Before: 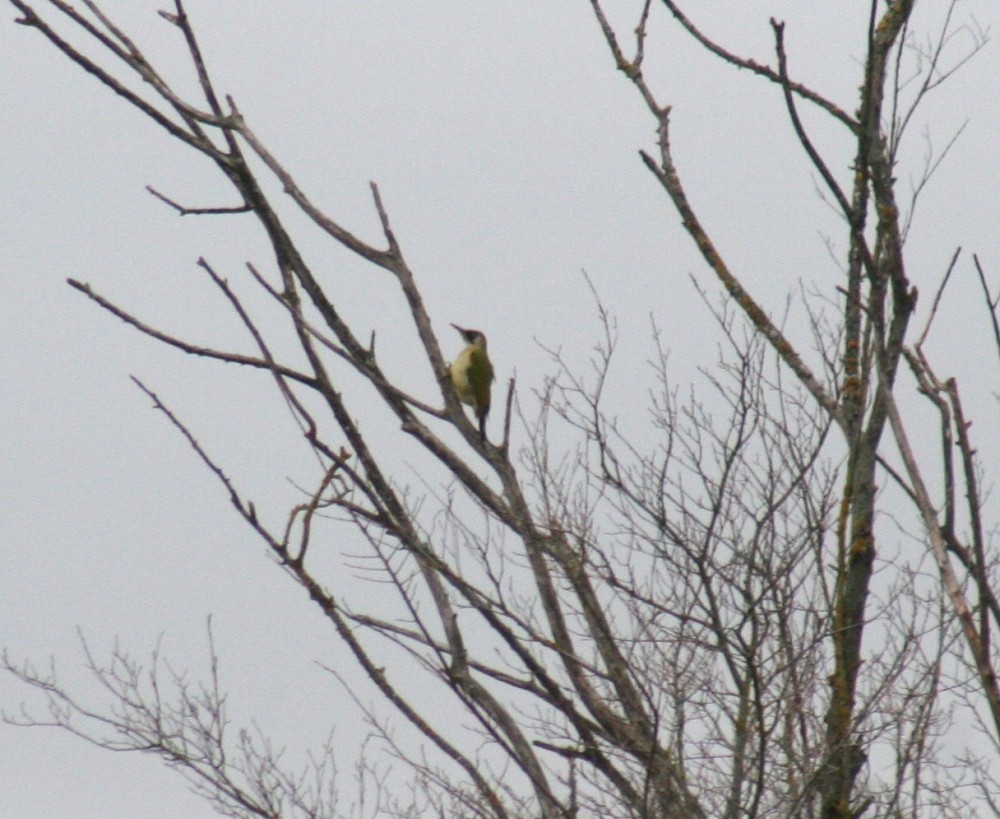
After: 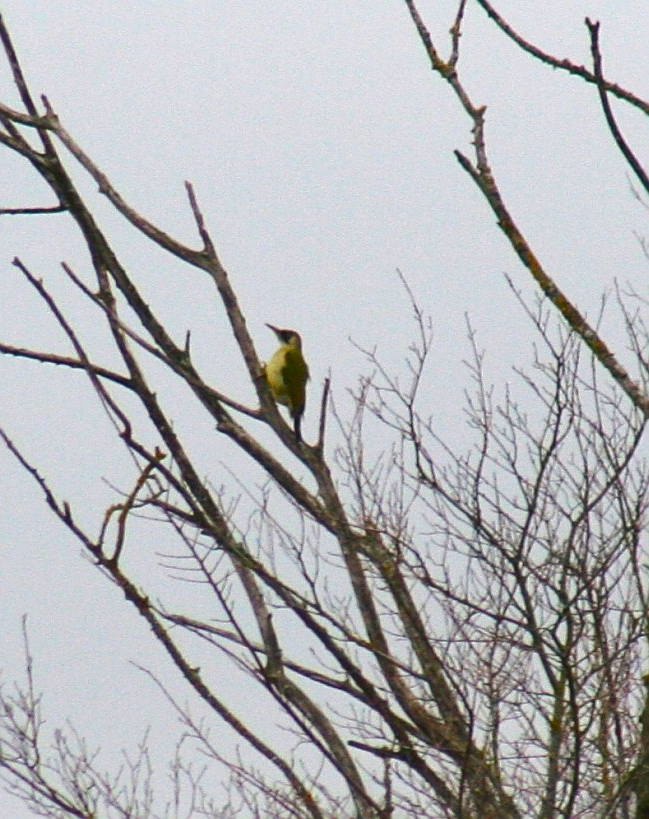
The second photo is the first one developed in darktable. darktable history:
tone curve: curves: ch0 [(0, 0) (0.405, 0.351) (1, 1)], preserve colors none
color balance rgb: linear chroma grading › global chroma 15.458%, perceptual saturation grading › global saturation 19.897%, perceptual saturation grading › highlights -25.247%, perceptual saturation grading › shadows 49.506%, perceptual brilliance grading › highlights 6.714%, perceptual brilliance grading › mid-tones 16.525%, perceptual brilliance grading › shadows -5.324%, global vibrance 20%
crop and rotate: left 18.529%, right 16.536%
sharpen: on, module defaults
